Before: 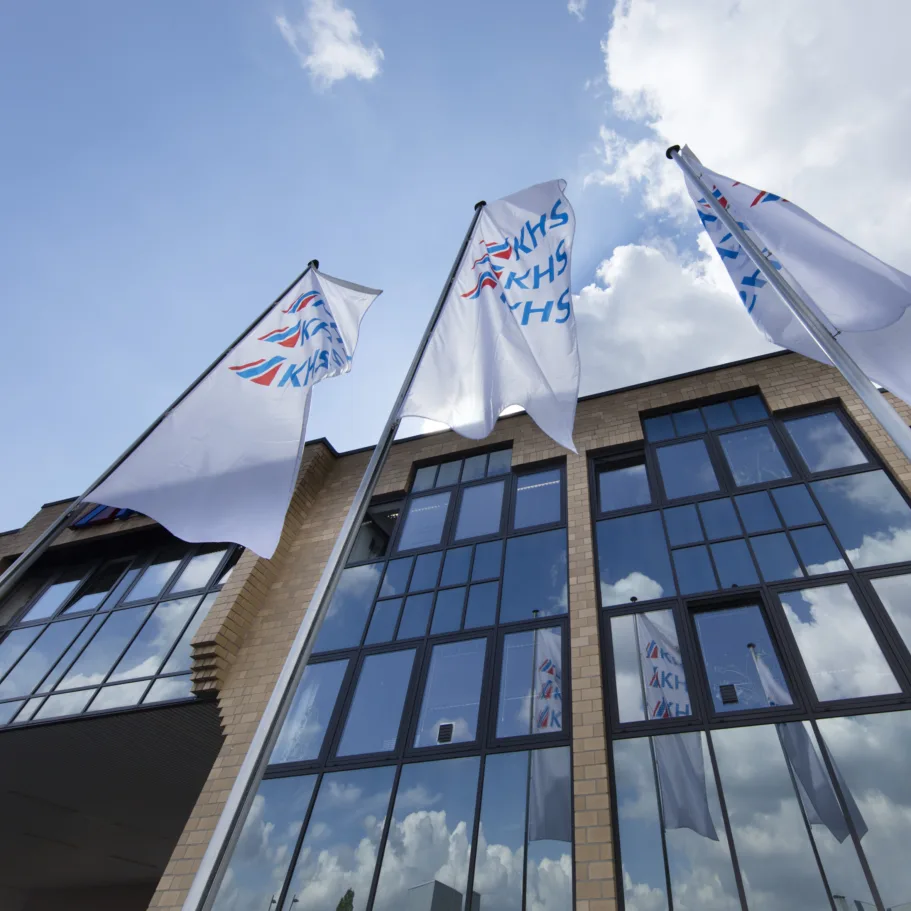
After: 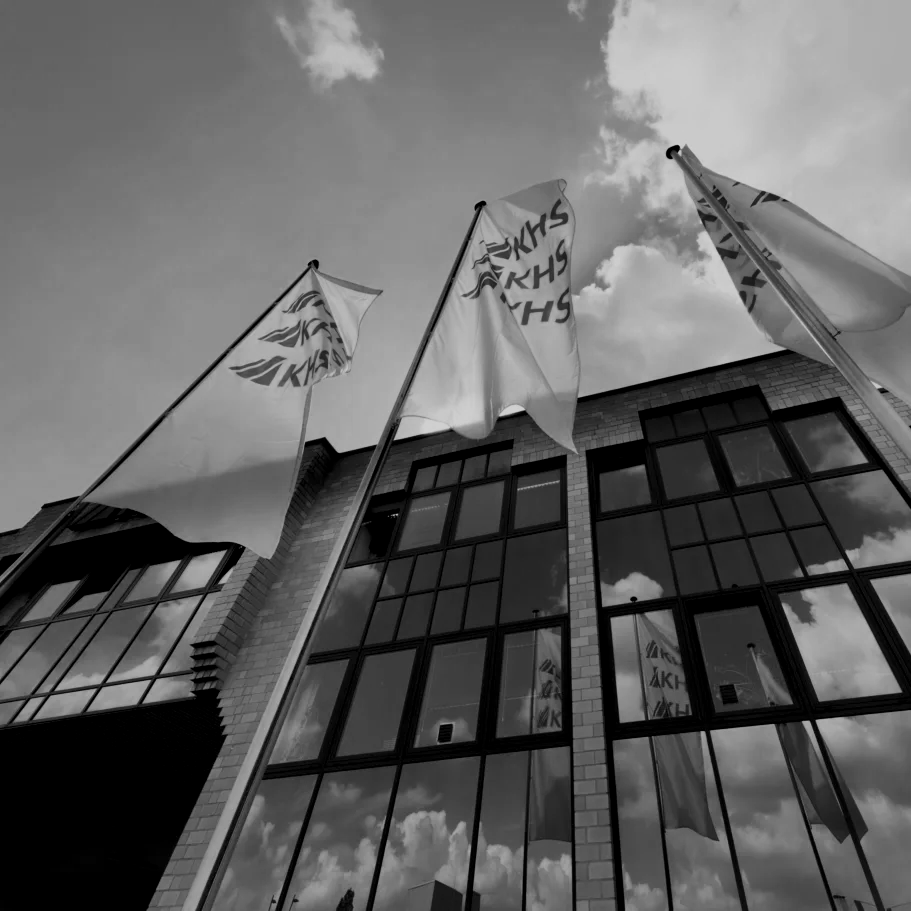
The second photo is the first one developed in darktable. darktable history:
contrast brightness saturation: contrast -0.03, brightness -0.59, saturation -1
levels: levels [0.026, 0.507, 0.987]
exposure: exposure 1.061 EV, compensate highlight preservation false
filmic rgb: black relative exposure -7.15 EV, white relative exposure 5.36 EV, hardness 3.02, color science v6 (2022)
